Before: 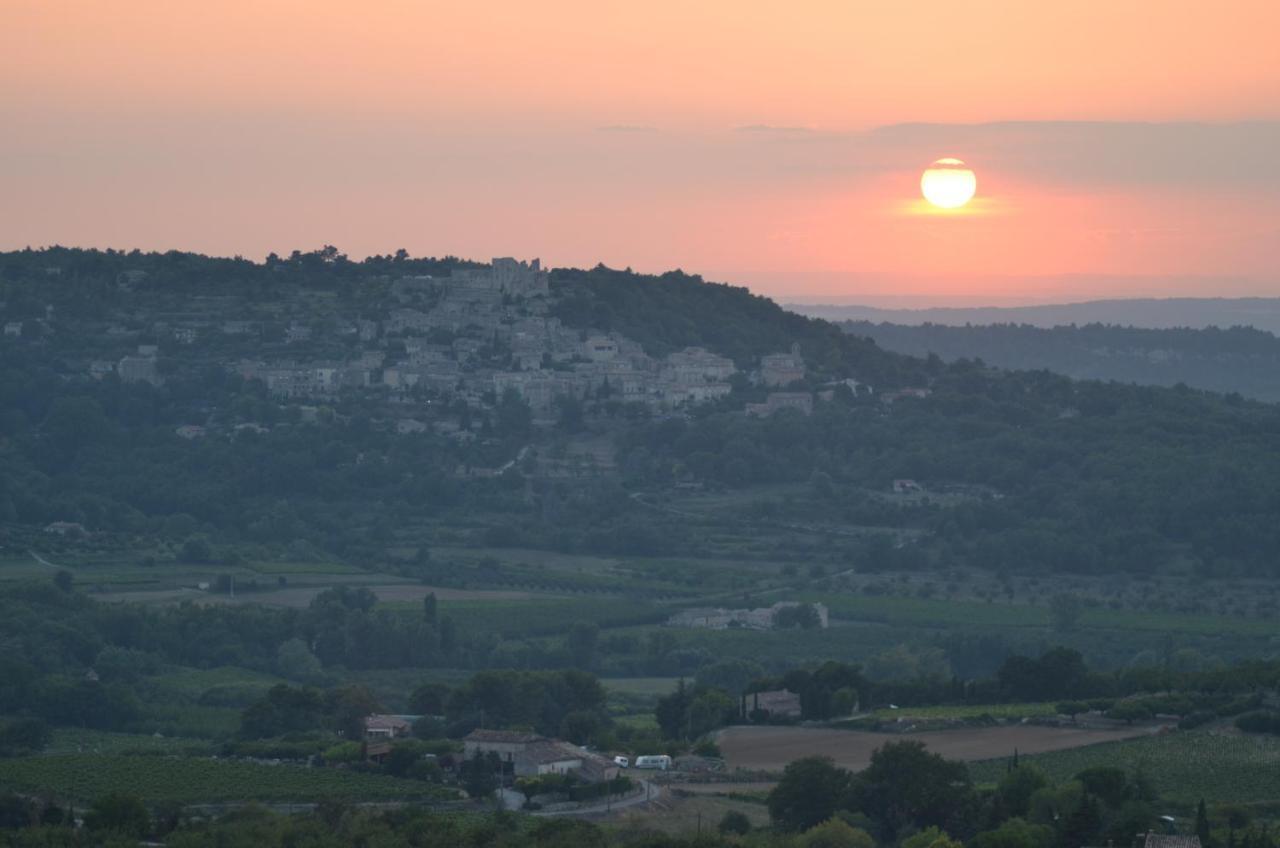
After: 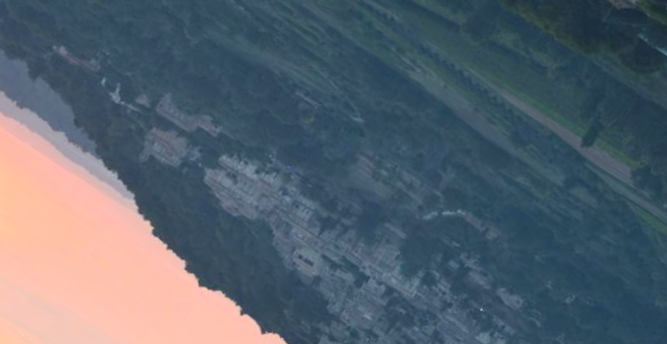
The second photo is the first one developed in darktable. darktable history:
exposure: compensate highlight preservation false
crop and rotate: angle 147.34°, left 9.174%, top 15.607%, right 4.483%, bottom 17.019%
contrast brightness saturation: contrast 0.233, brightness 0.101, saturation 0.288
